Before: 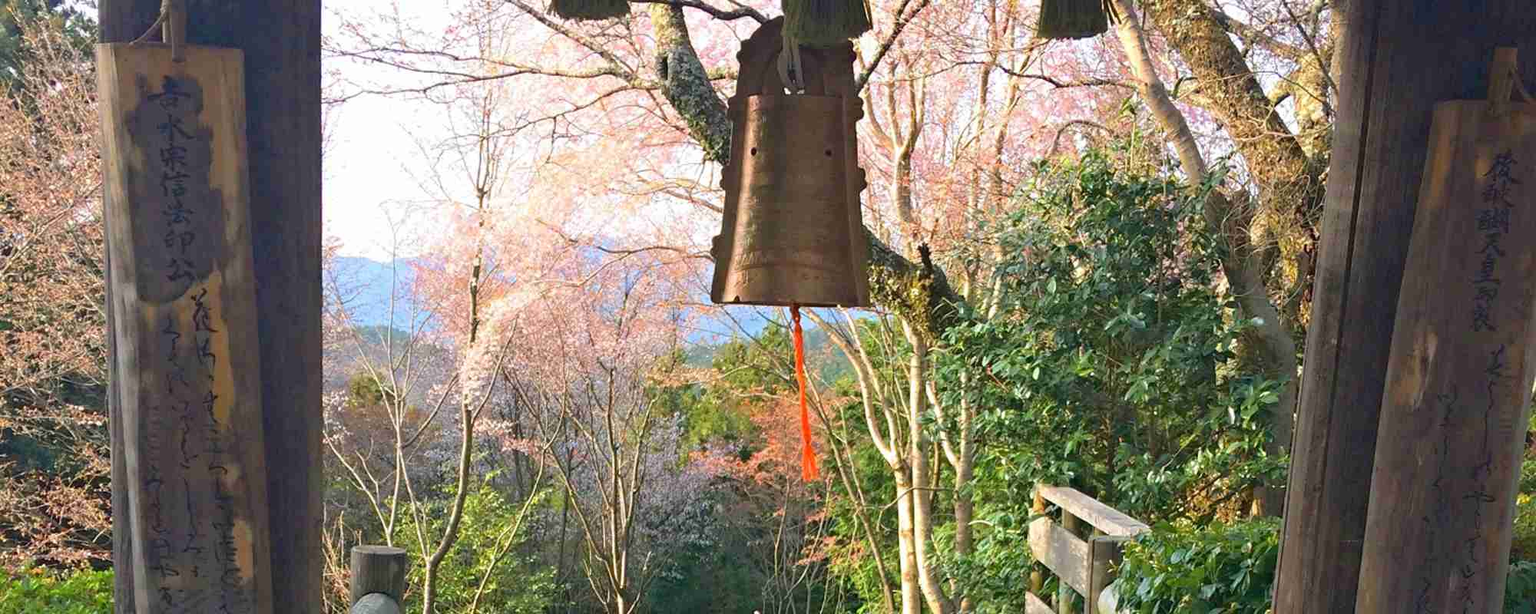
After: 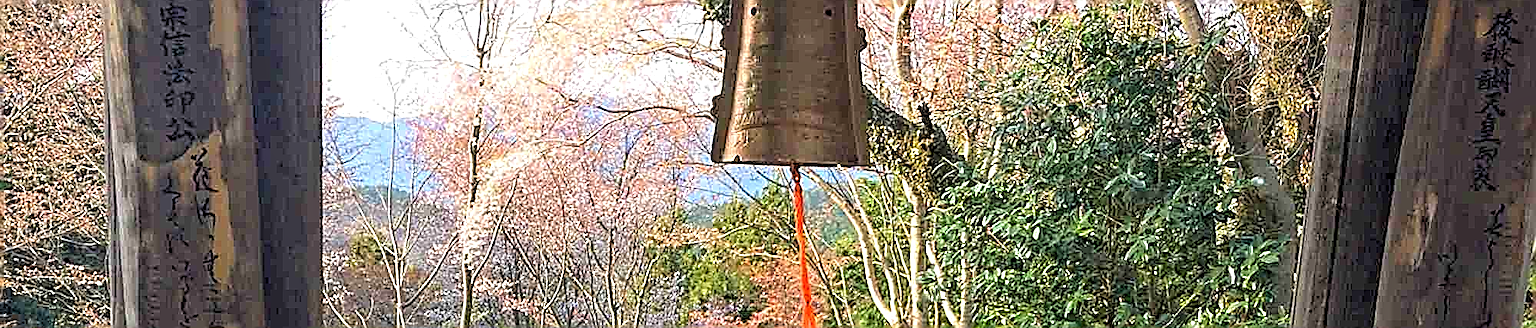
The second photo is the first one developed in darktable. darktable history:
crop and rotate: top 23.043%, bottom 23.437%
sharpen: amount 2
local contrast: detail 140%
rgb levels: levels [[0.013, 0.434, 0.89], [0, 0.5, 1], [0, 0.5, 1]]
